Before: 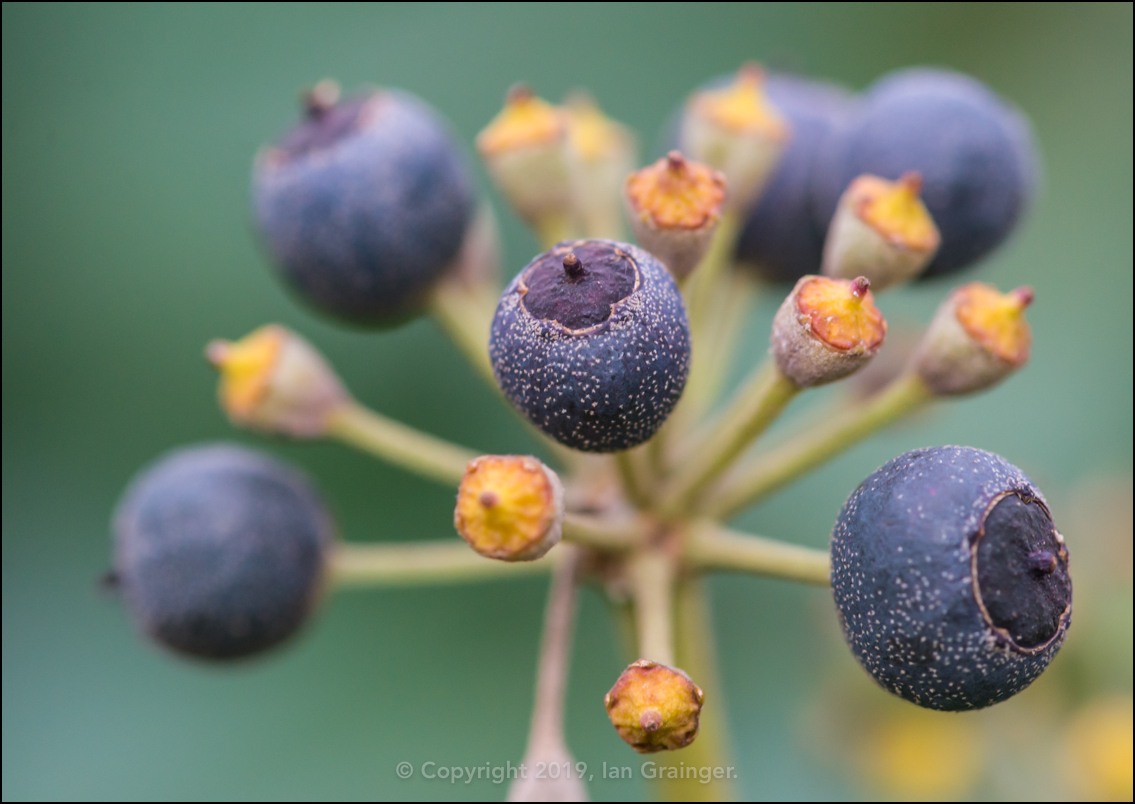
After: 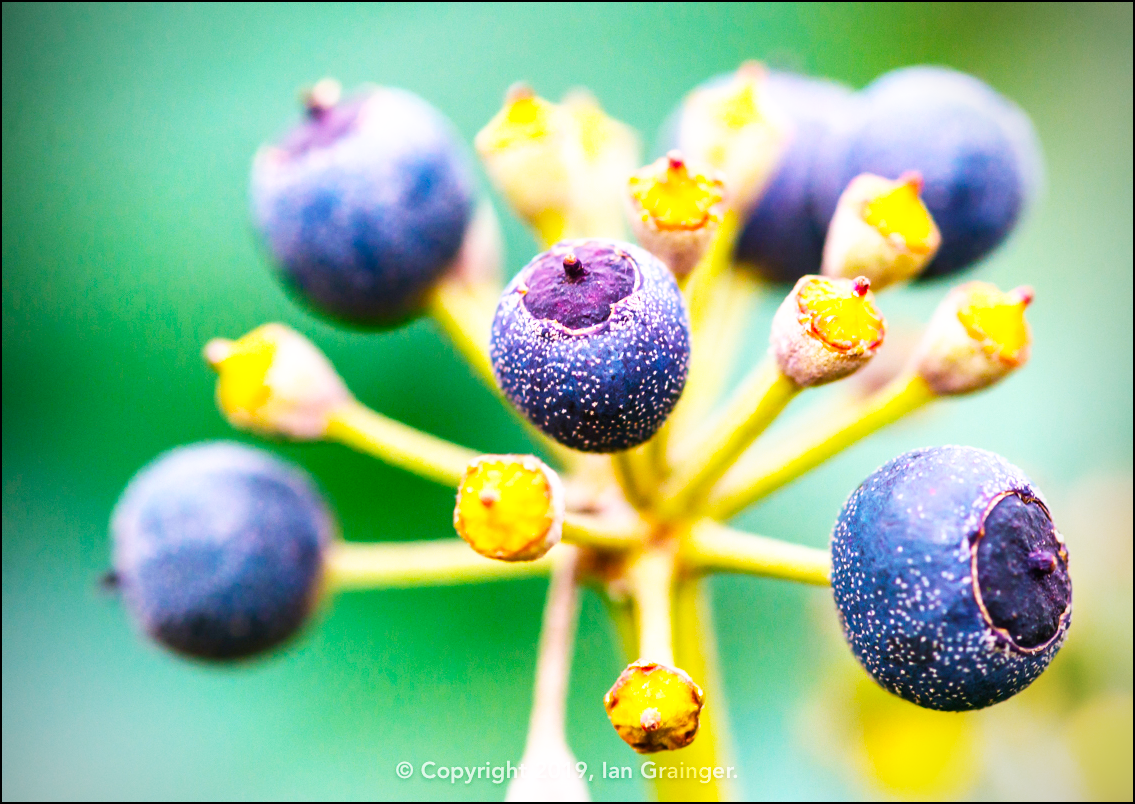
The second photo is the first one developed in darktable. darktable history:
vignetting: unbound false
base curve: curves: ch0 [(0, 0) (0.007, 0.004) (0.027, 0.03) (0.046, 0.07) (0.207, 0.54) (0.442, 0.872) (0.673, 0.972) (1, 1)], preserve colors none
color balance rgb: linear chroma grading › global chroma 9%, perceptual saturation grading › global saturation 36%, perceptual saturation grading › shadows 35%, perceptual brilliance grading › global brilliance 21.21%, perceptual brilliance grading › shadows -35%, global vibrance 21.21%
